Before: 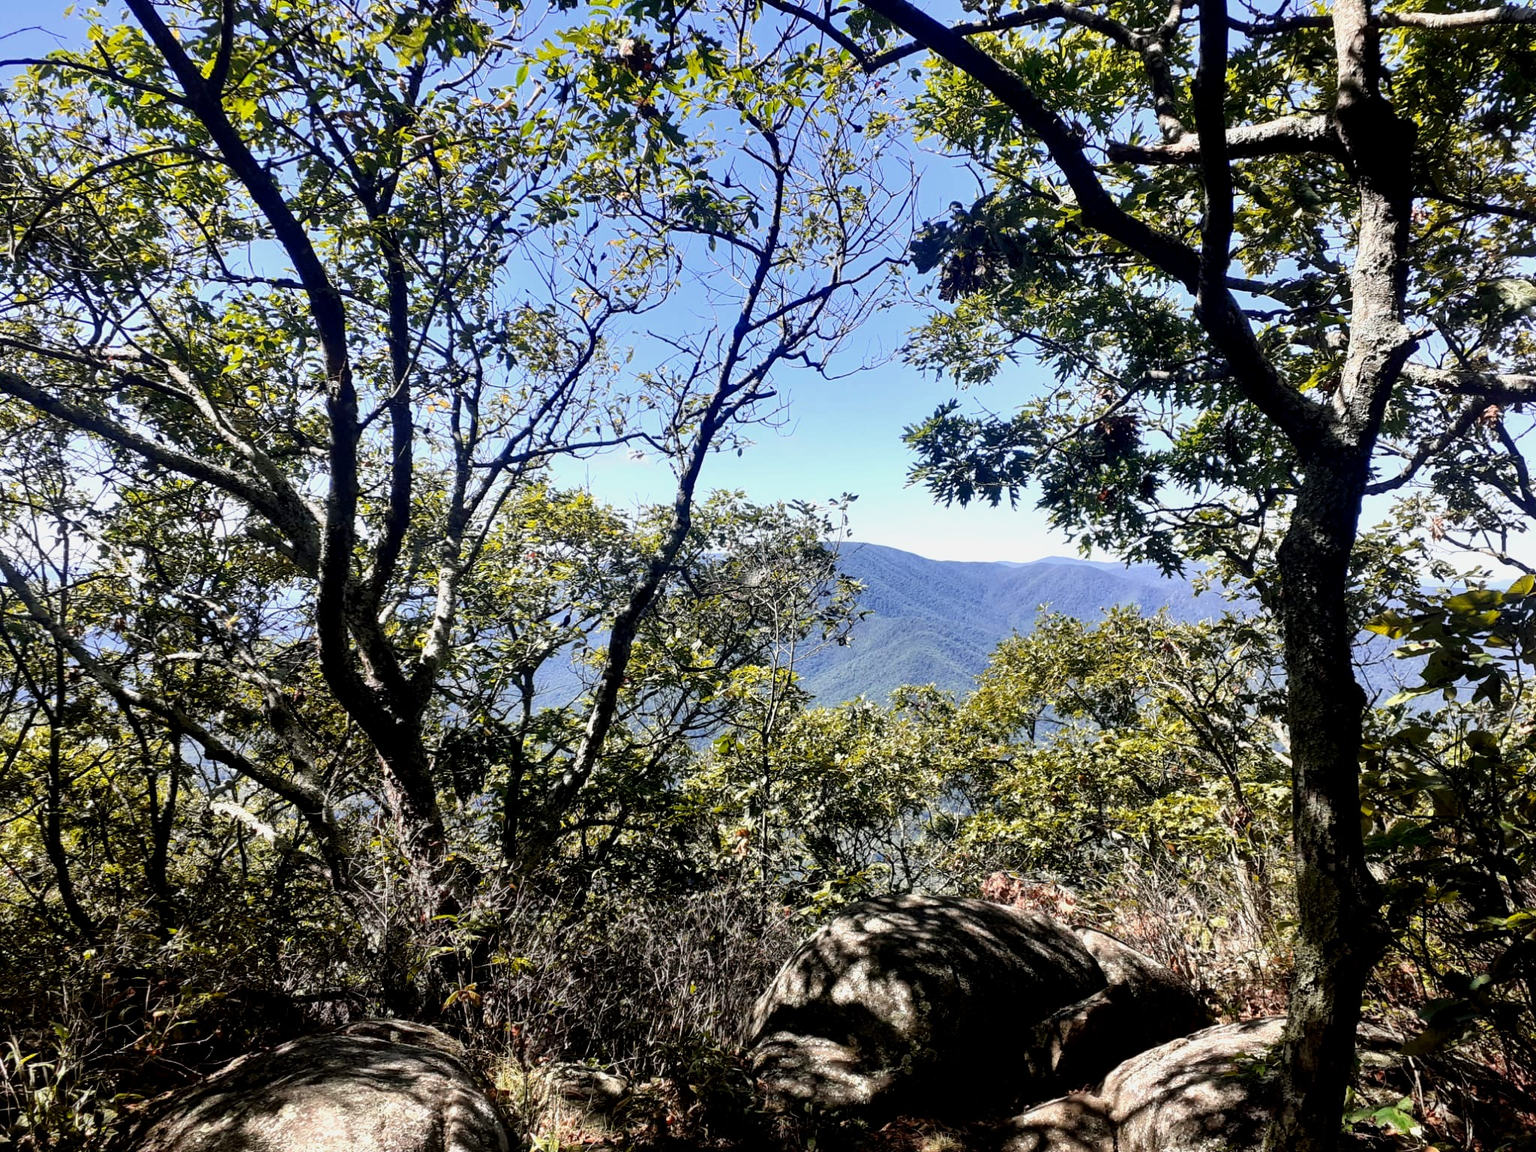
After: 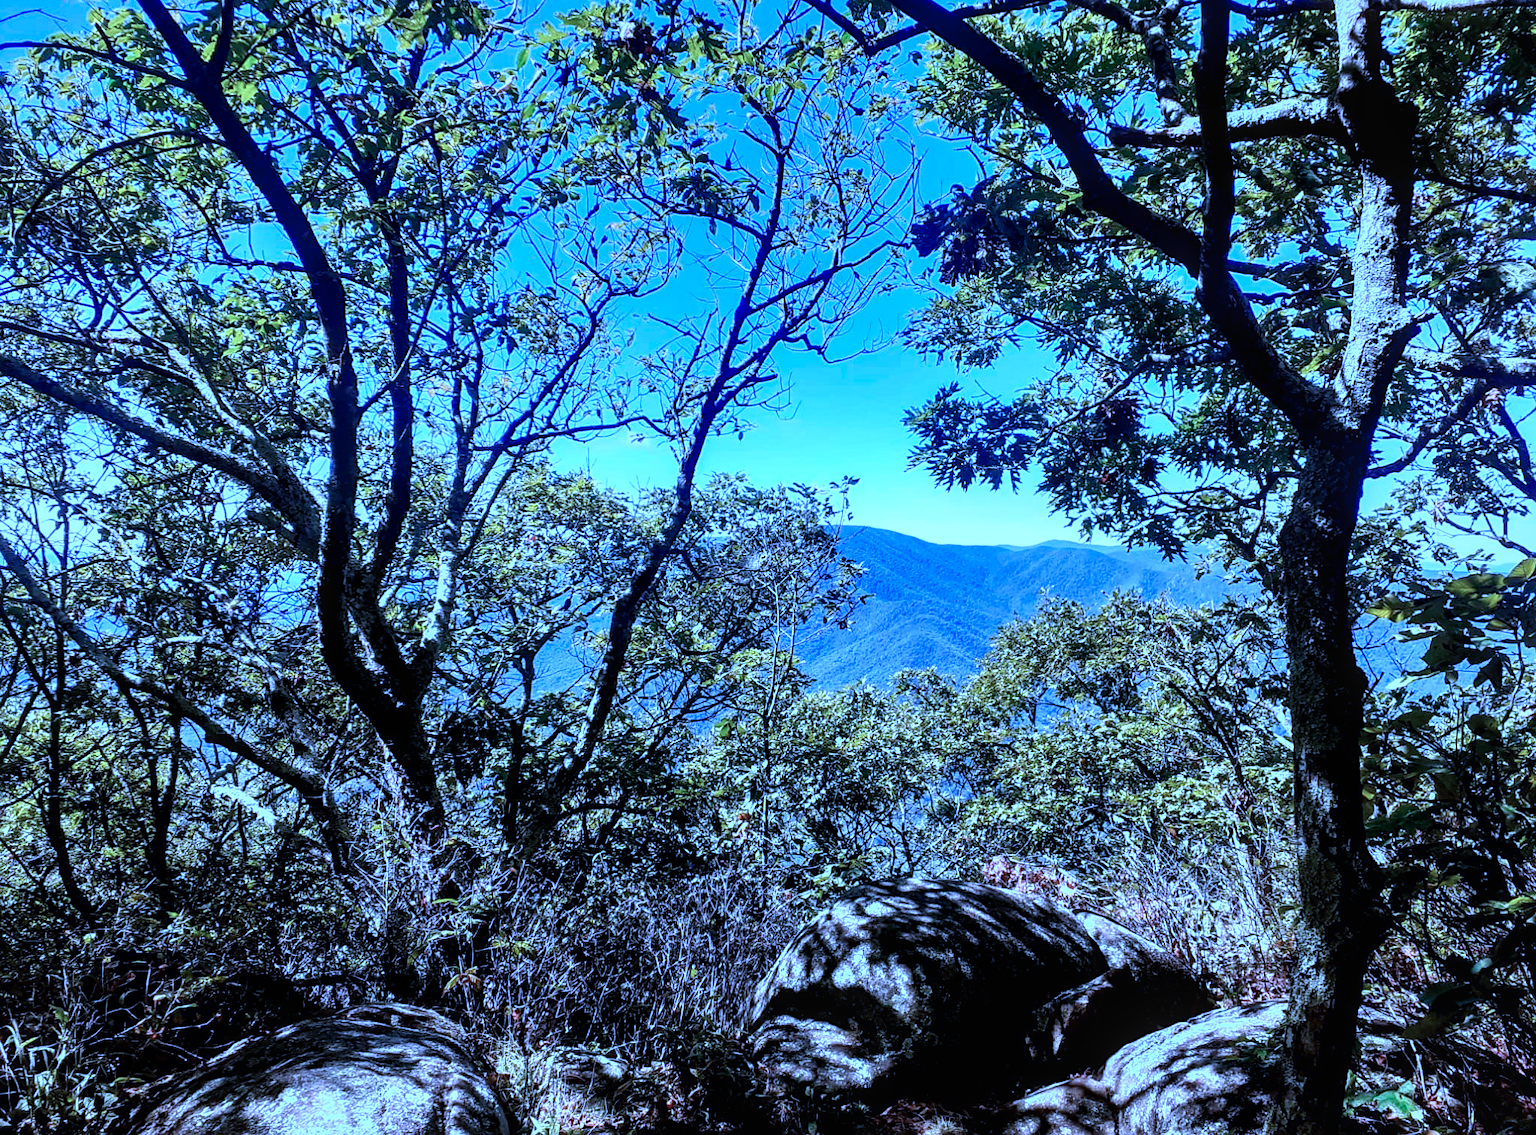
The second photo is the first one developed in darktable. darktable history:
color zones: curves: ch0 [(0.224, 0.526) (0.75, 0.5)]; ch1 [(0.055, 0.526) (0.224, 0.761) (0.377, 0.526) (0.75, 0.5)]
color calibration: gray › normalize channels true, illuminant custom, x 0.46, y 0.43, temperature 2611.6 K, gamut compression 0.015
crop: top 1.514%, right 0.084%
local contrast: on, module defaults
sharpen: amount 0.201
